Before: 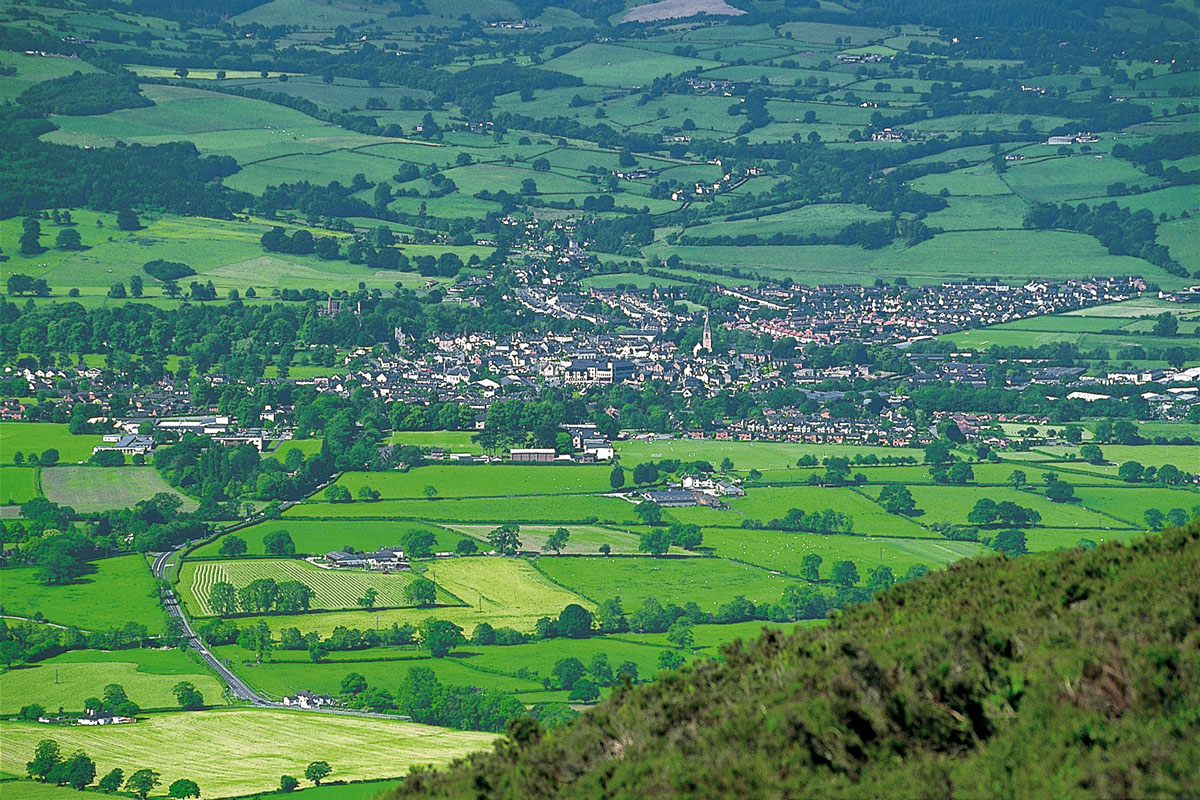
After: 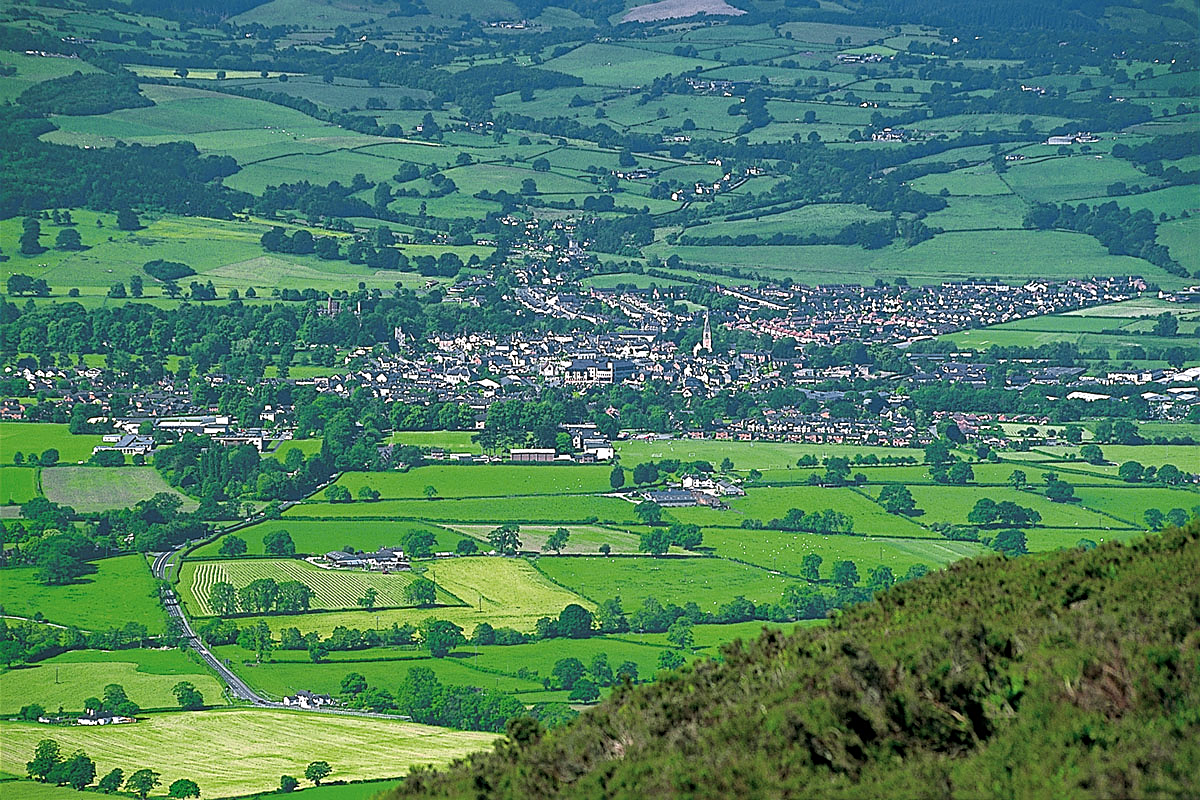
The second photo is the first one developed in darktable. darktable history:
white balance: red 1.009, blue 1.027
sharpen: on, module defaults
